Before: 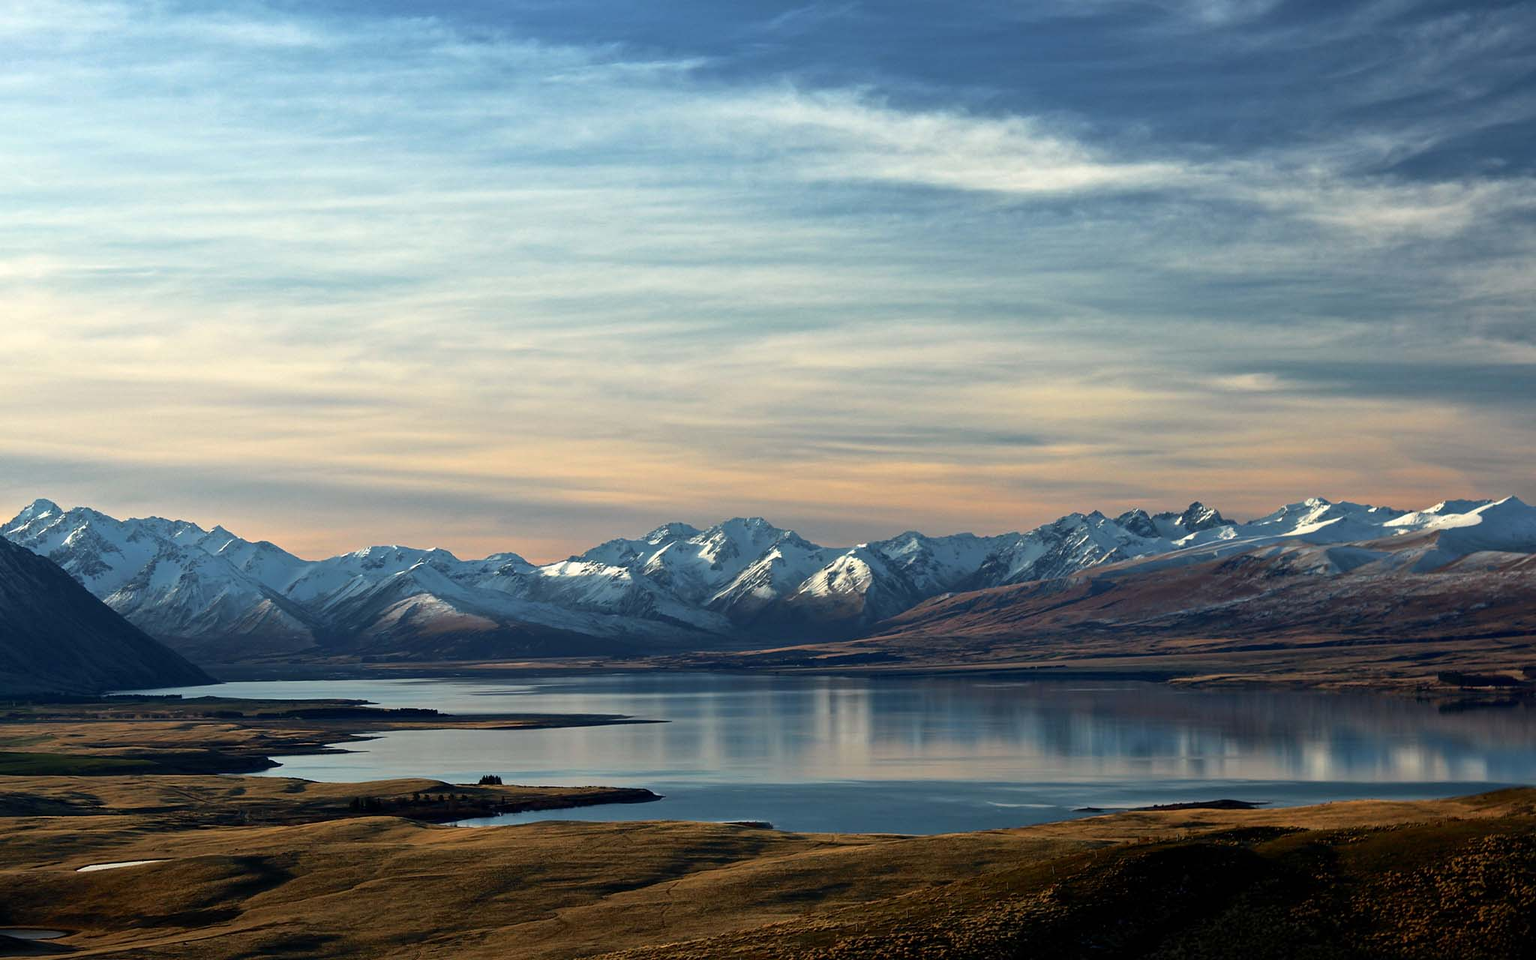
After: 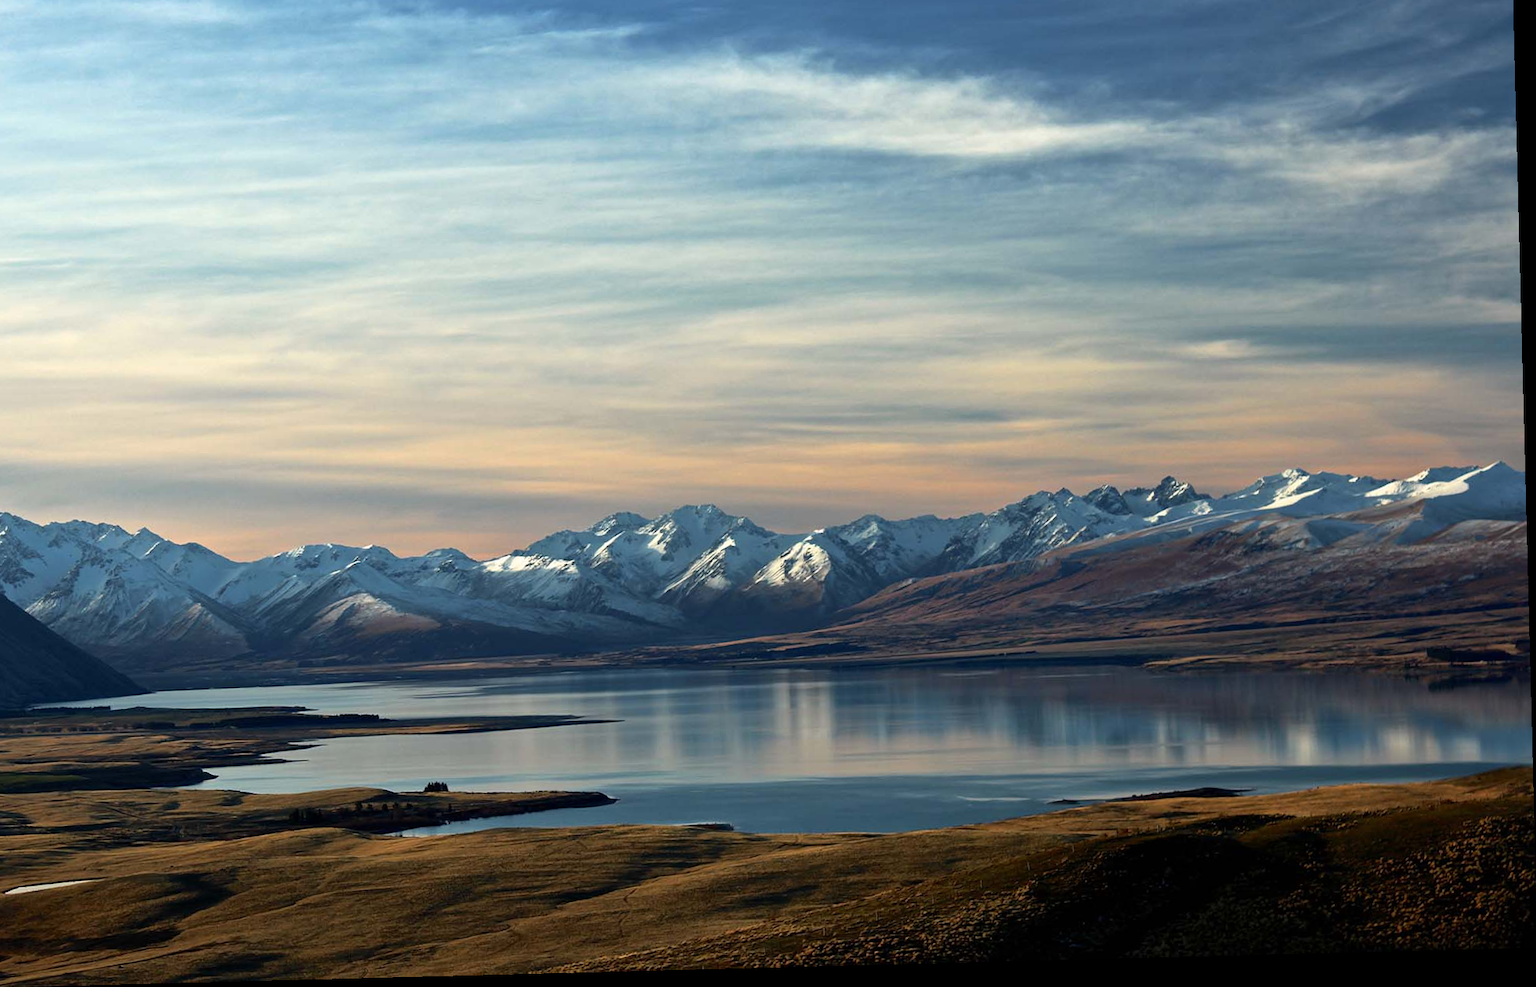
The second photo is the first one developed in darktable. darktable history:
crop and rotate: angle 1.49°, left 6.097%, top 5.687%
